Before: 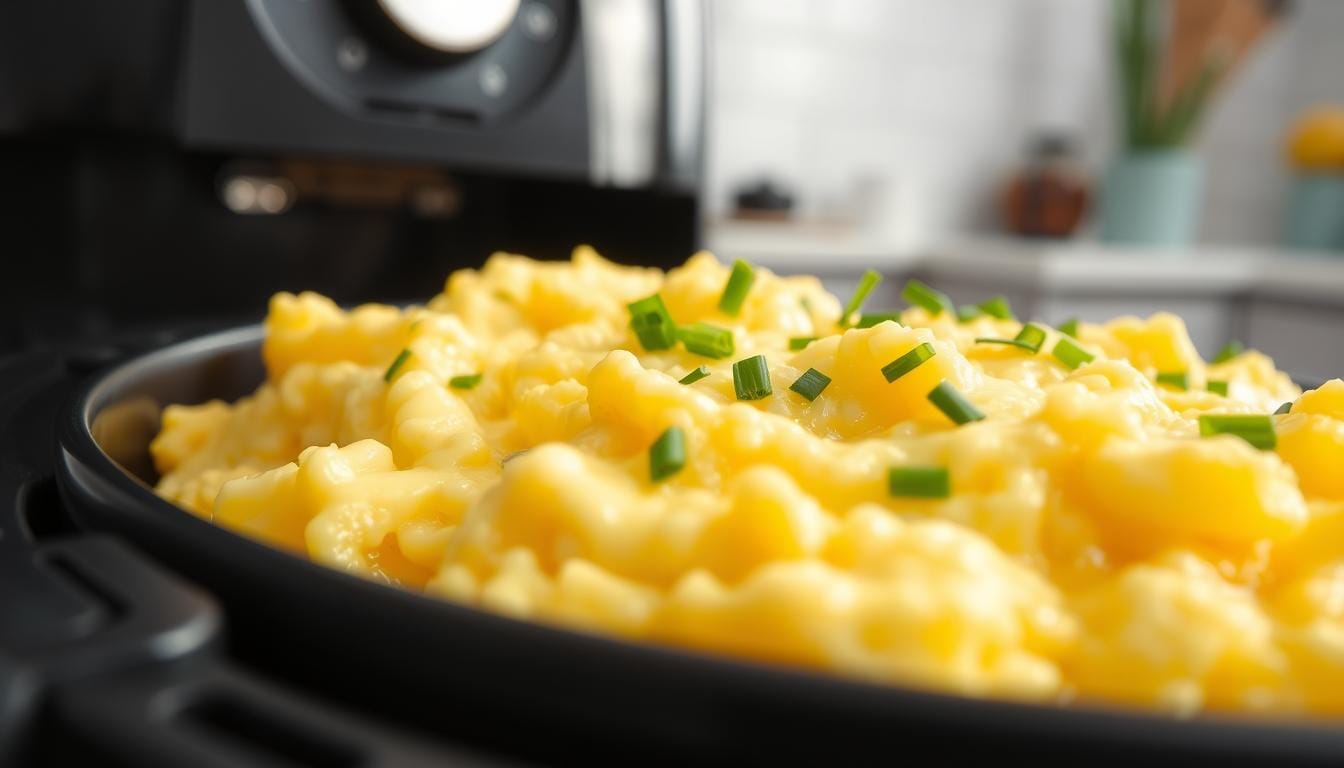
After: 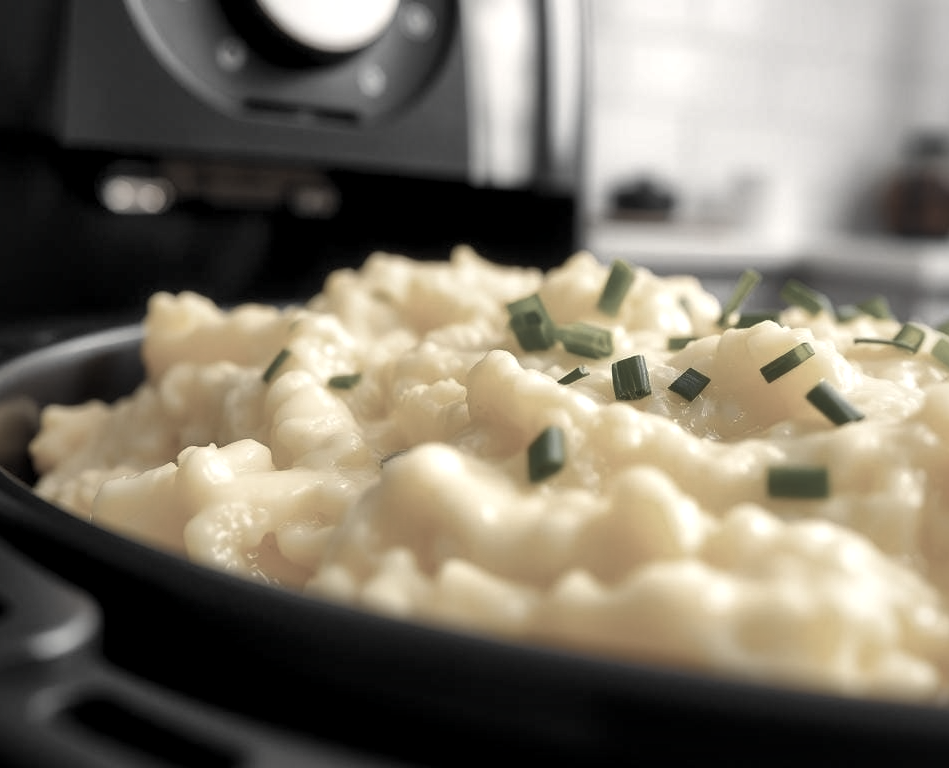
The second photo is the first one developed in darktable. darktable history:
crop and rotate: left 9.043%, right 20.311%
color correction: highlights a* 2.86, highlights b* 5.02, shadows a* -2.22, shadows b* -4.94, saturation 0.767
color zones: curves: ch0 [(0, 0.613) (0.01, 0.613) (0.245, 0.448) (0.498, 0.529) (0.642, 0.665) (0.879, 0.777) (0.99, 0.613)]; ch1 [(0, 0.035) (0.121, 0.189) (0.259, 0.197) (0.415, 0.061) (0.589, 0.022) (0.732, 0.022) (0.857, 0.026) (0.991, 0.053)]
local contrast: mode bilateral grid, contrast 70, coarseness 75, detail 180%, midtone range 0.2
